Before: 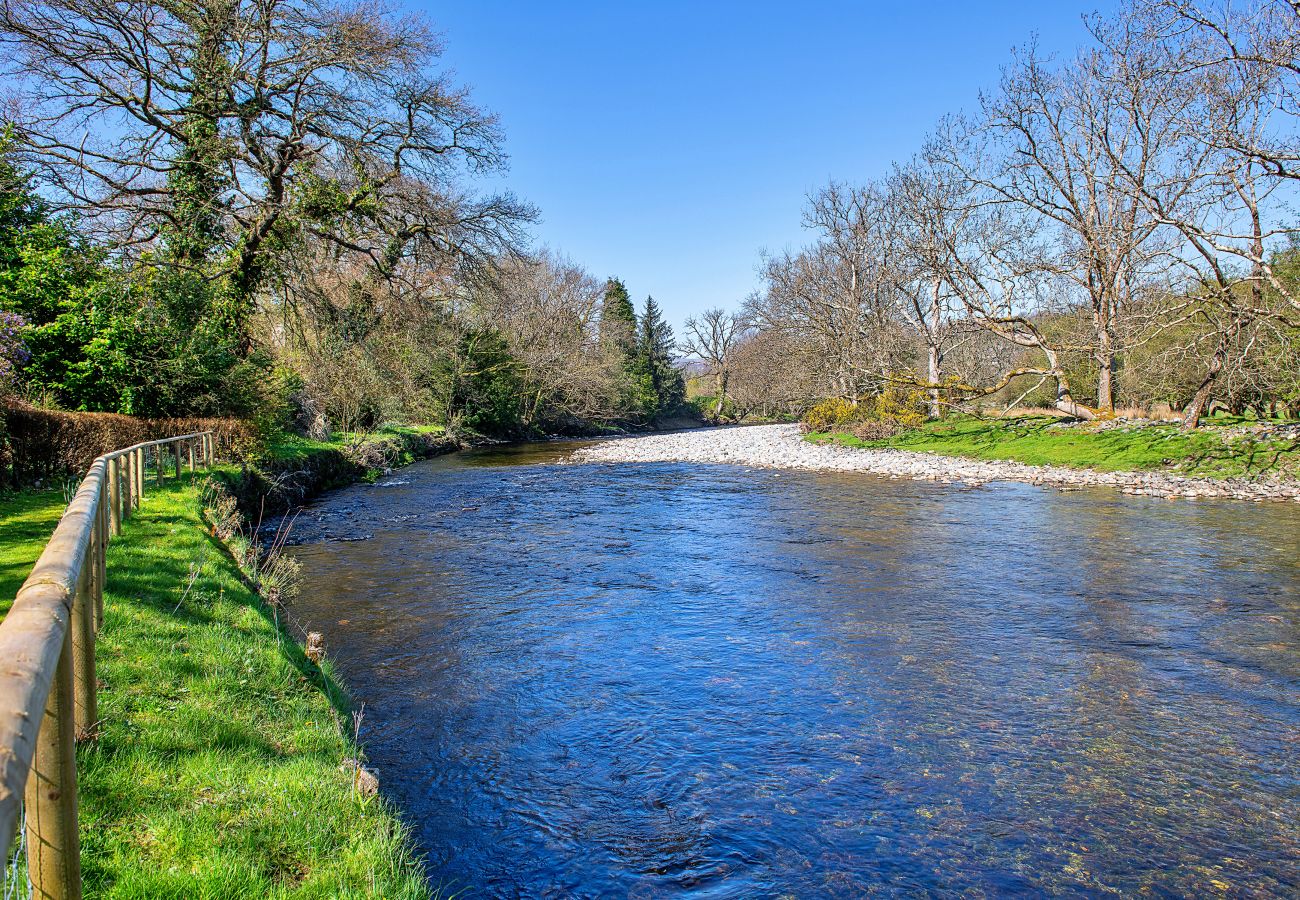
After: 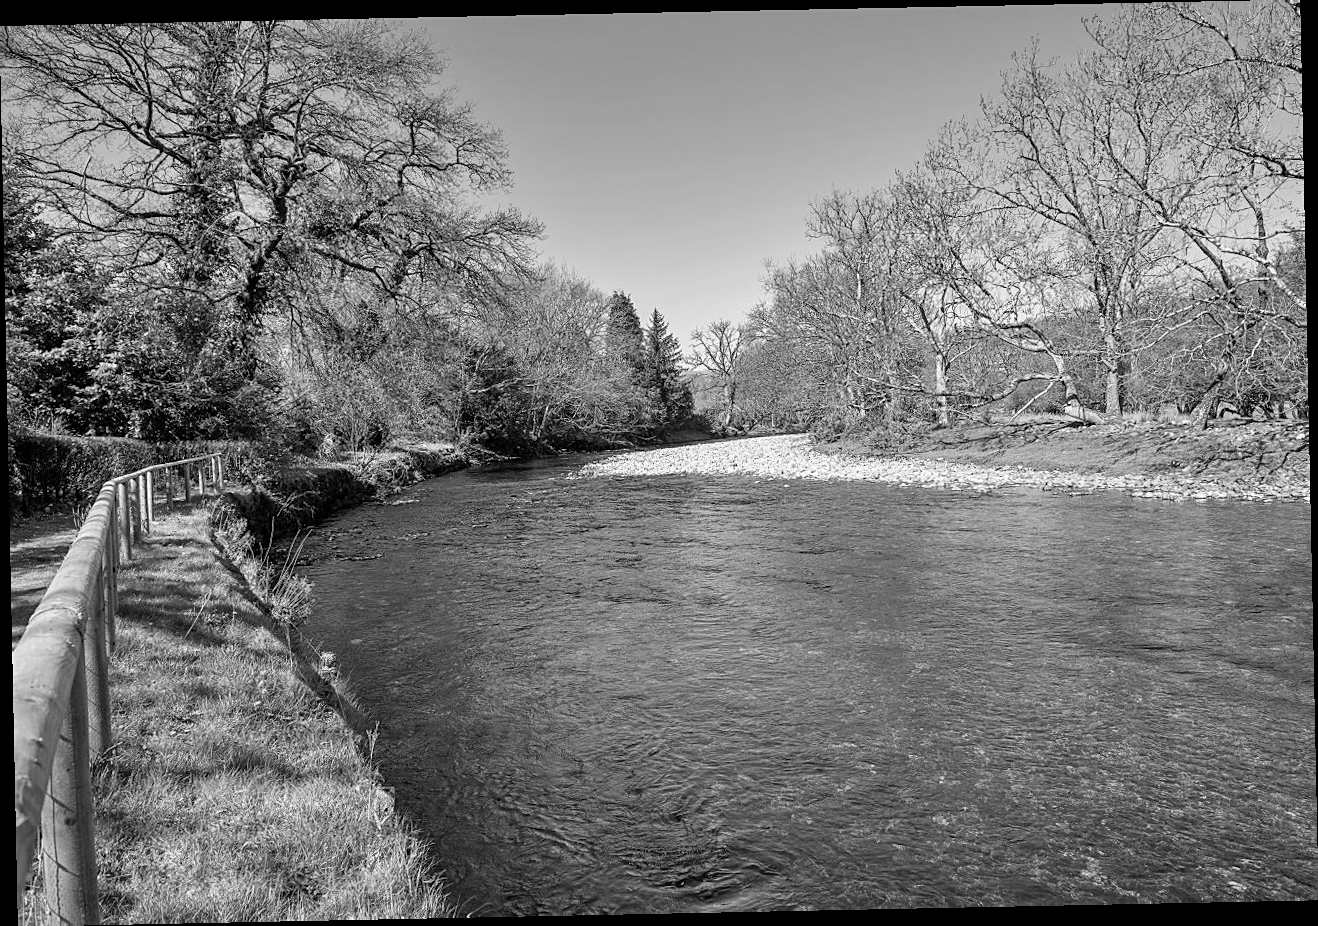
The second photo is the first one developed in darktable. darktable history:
sharpen: amount 0.2
monochrome: on, module defaults
white balance: emerald 1
rotate and perspective: rotation -1.17°, automatic cropping off
